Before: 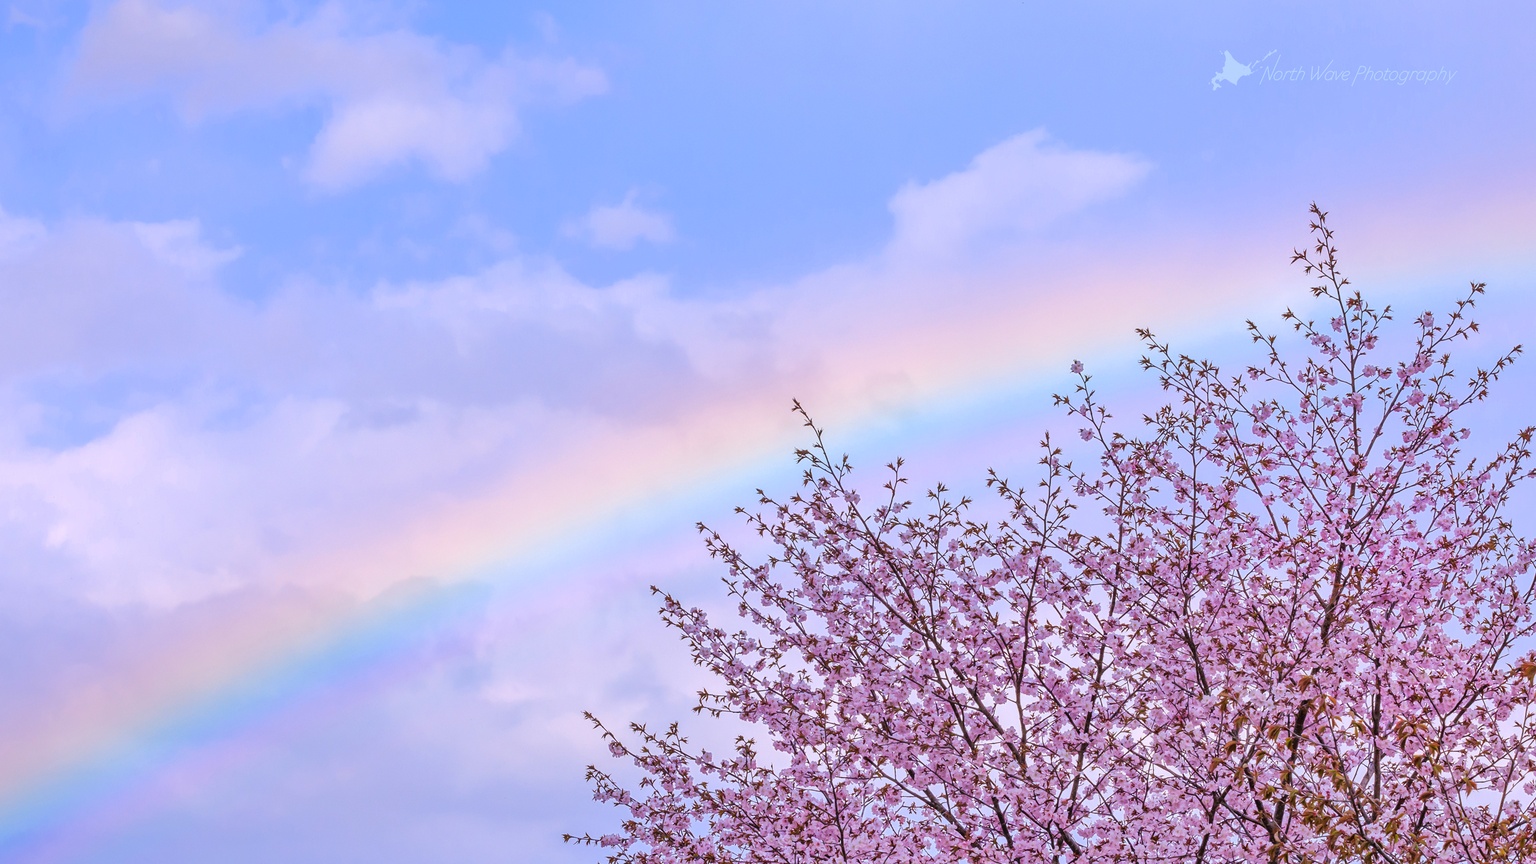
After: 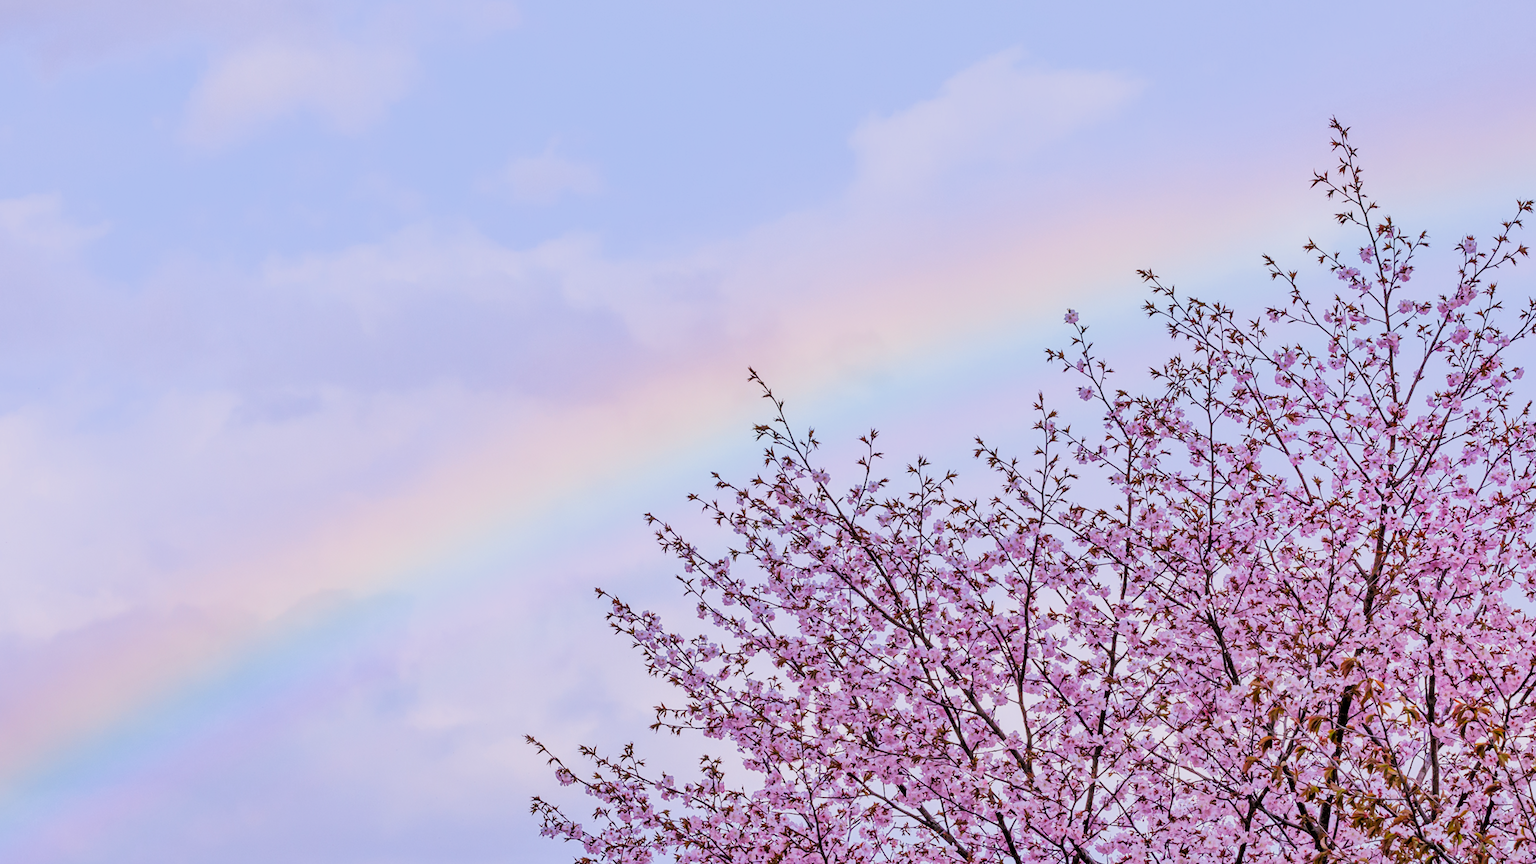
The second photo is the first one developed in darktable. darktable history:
filmic rgb: middle gray luminance 12.47%, black relative exposure -10.09 EV, white relative exposure 3.47 EV, target black luminance 0%, hardness 5.8, latitude 44.96%, contrast 1.218, highlights saturation mix 4.75%, shadows ↔ highlights balance 27.52%, color science v5 (2021), contrast in shadows safe, contrast in highlights safe
crop and rotate: angle 2.52°, left 5.799%, top 5.72%
